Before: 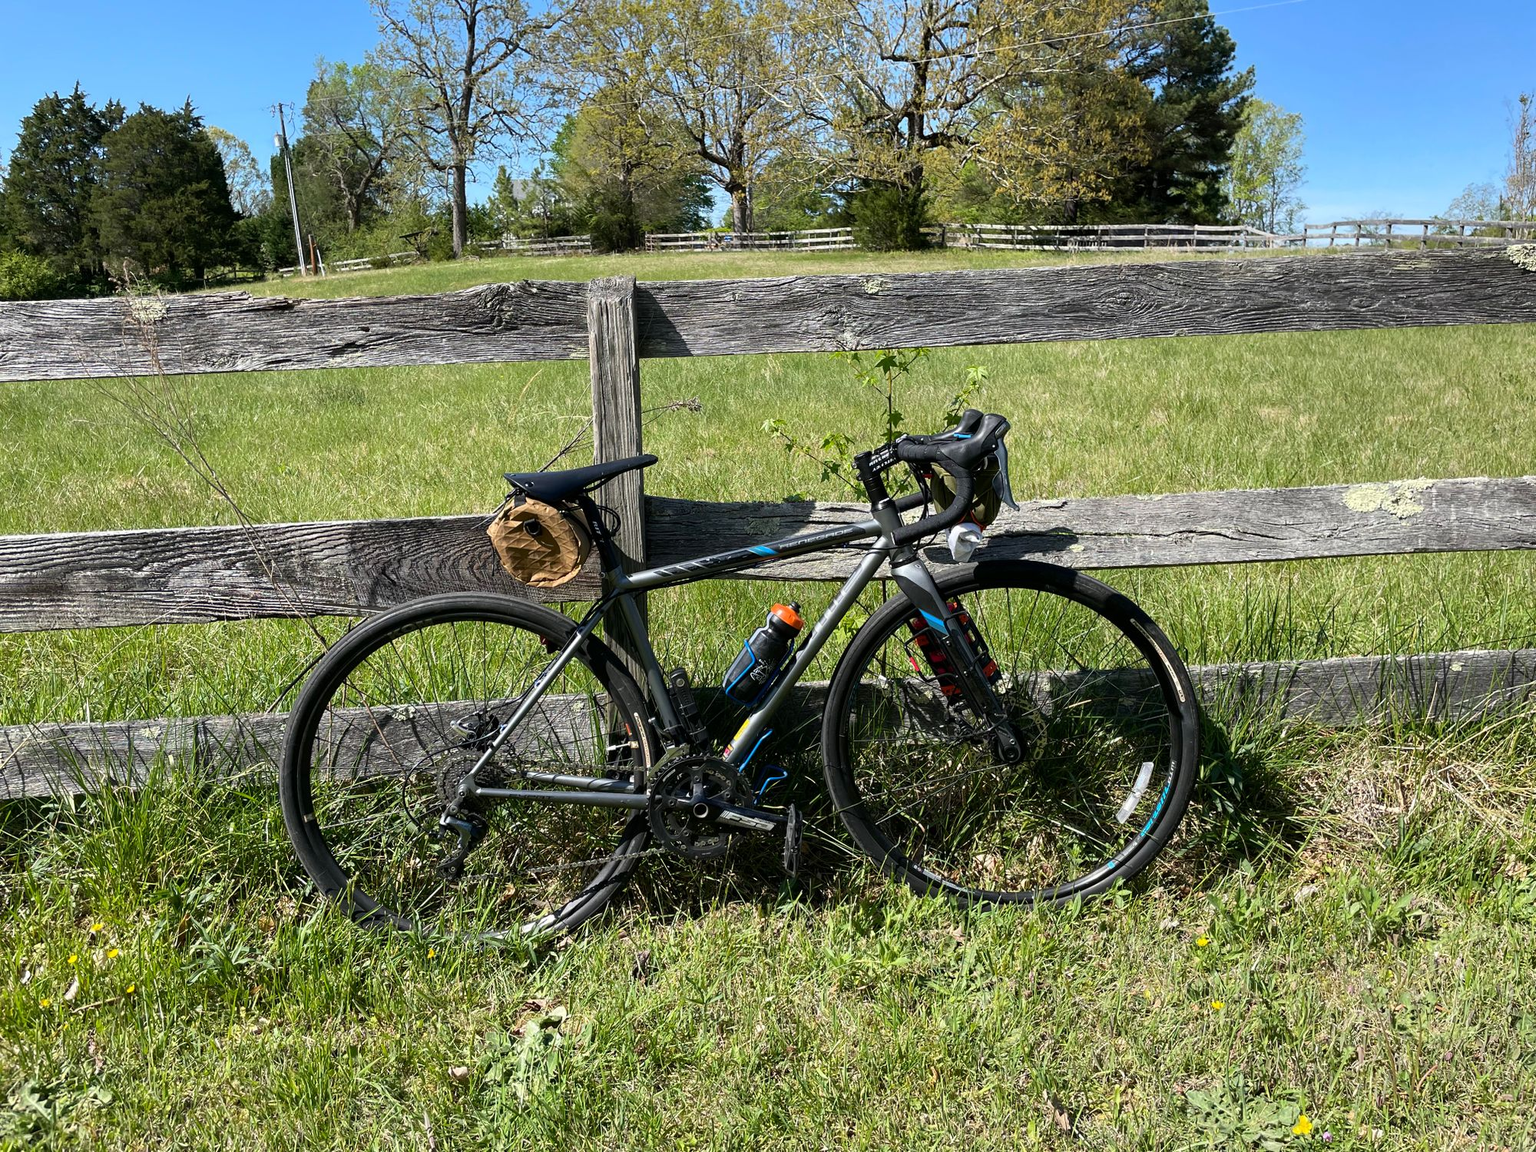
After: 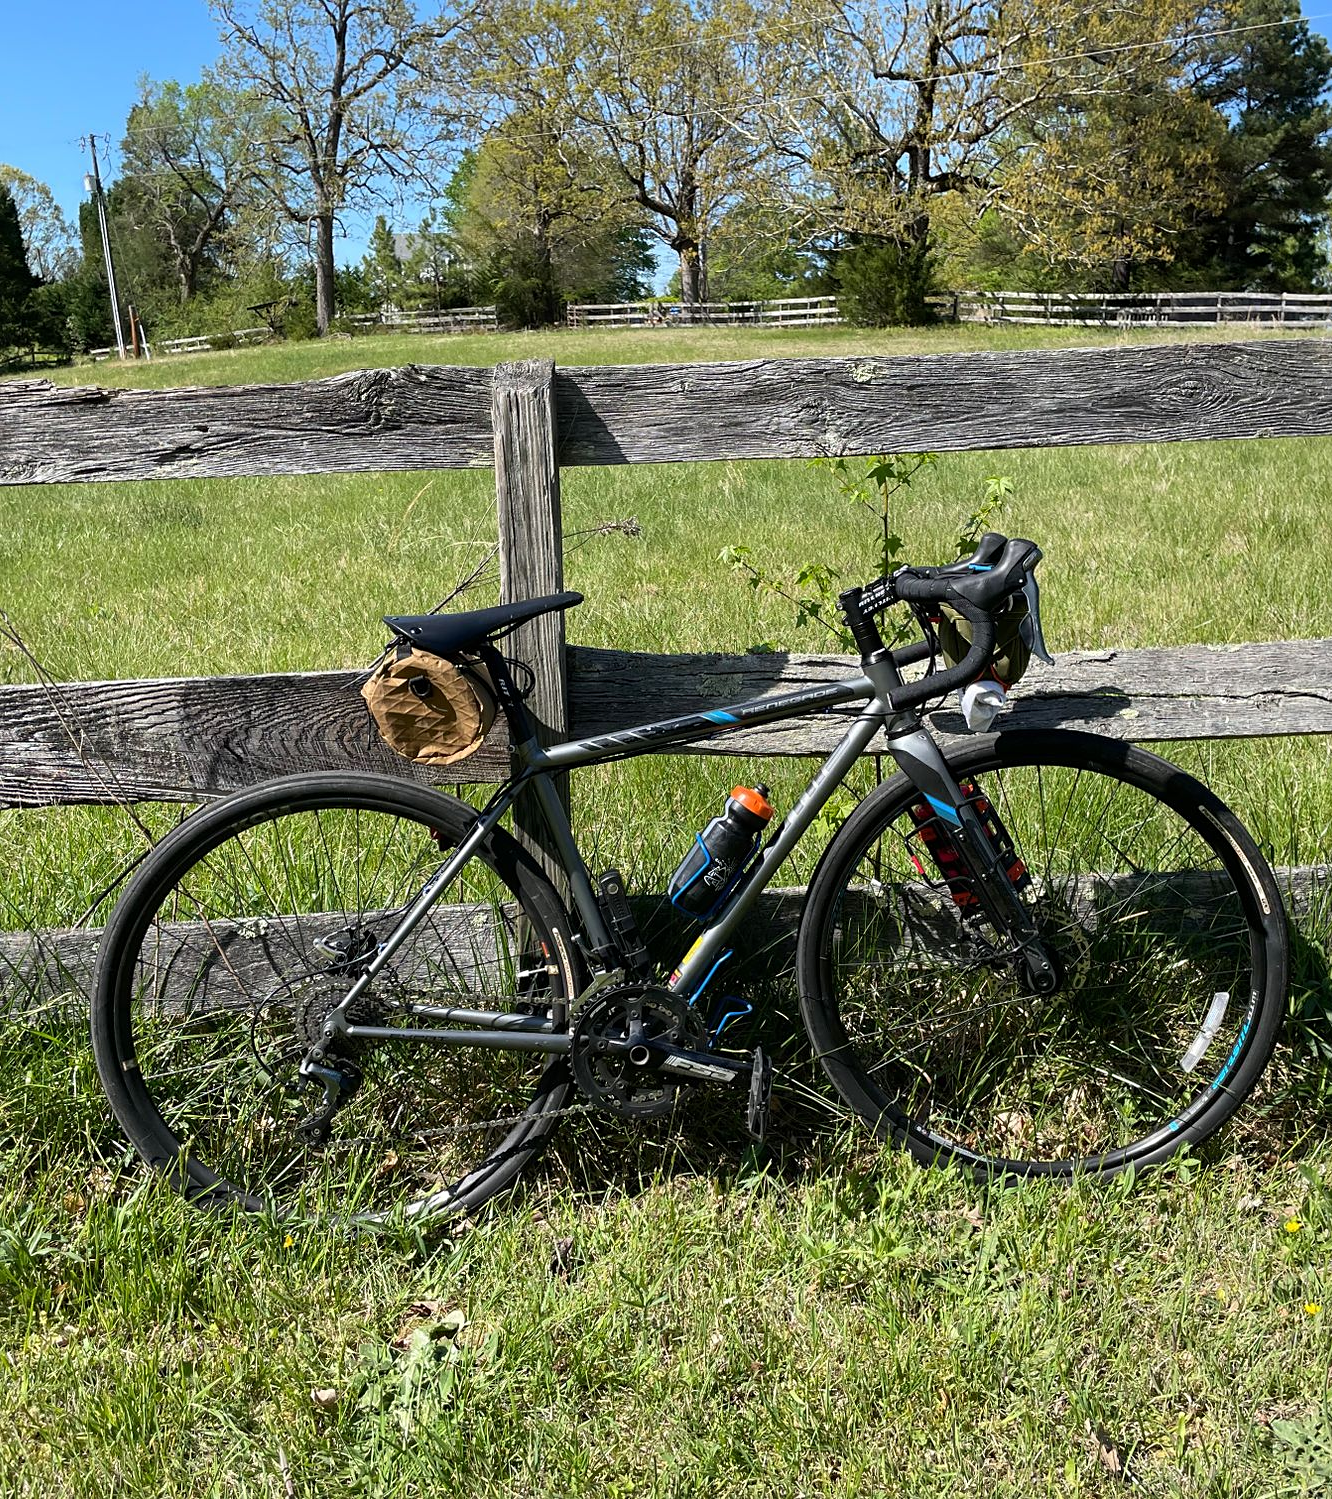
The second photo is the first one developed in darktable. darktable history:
crop and rotate: left 13.698%, right 19.697%
sharpen: amount 0.205
